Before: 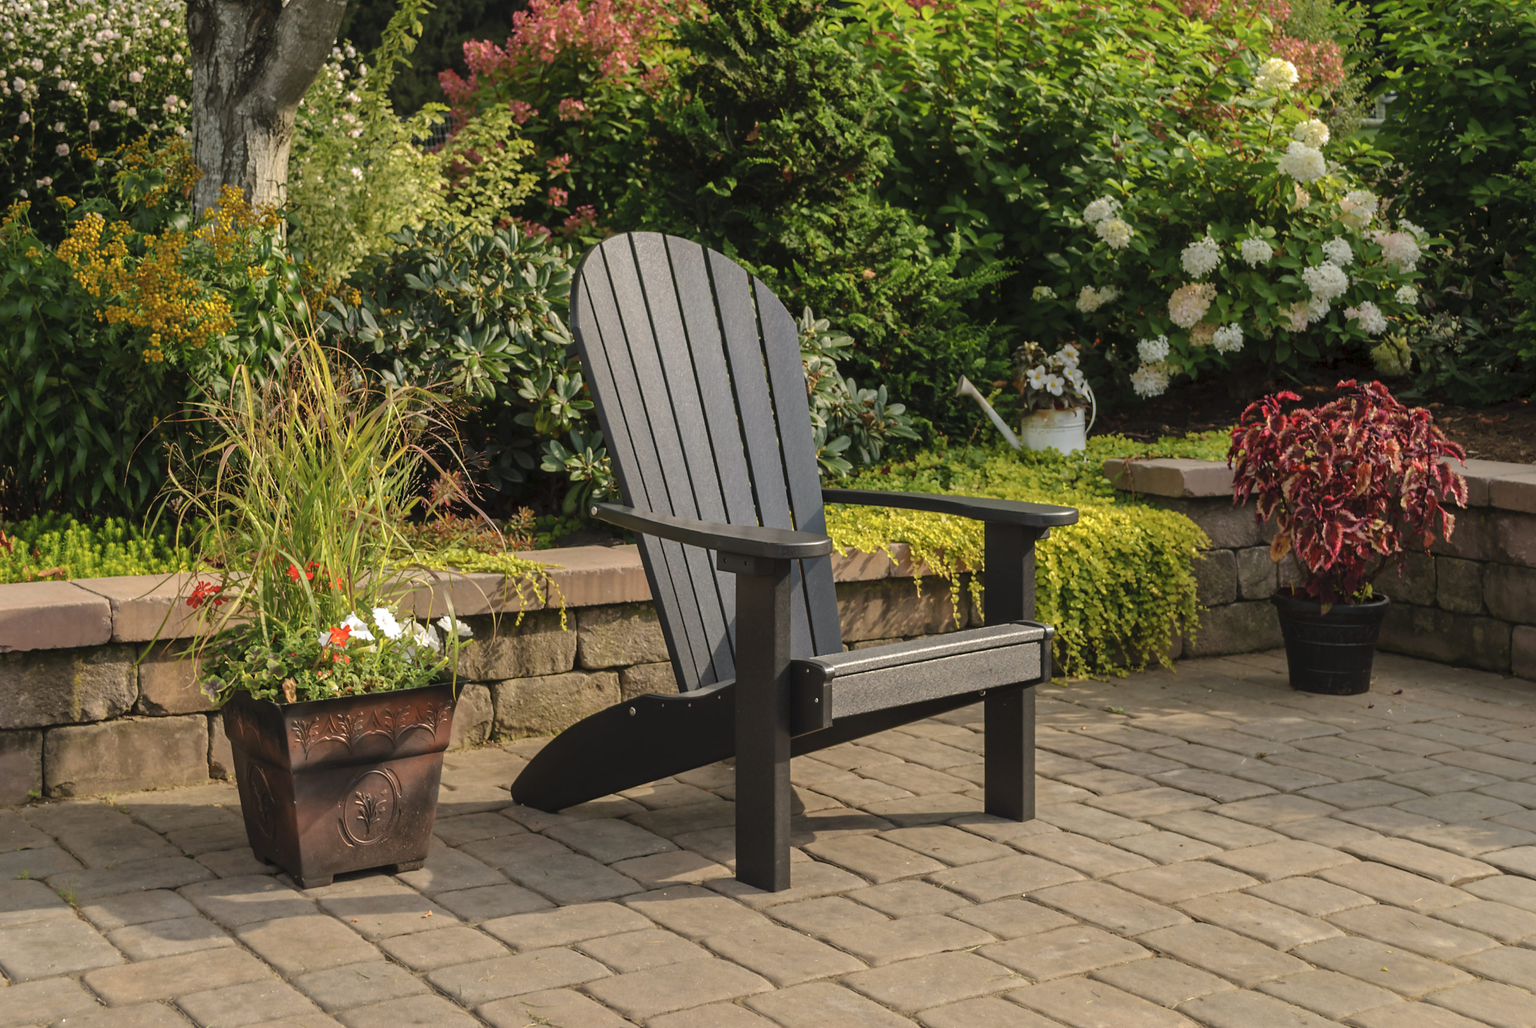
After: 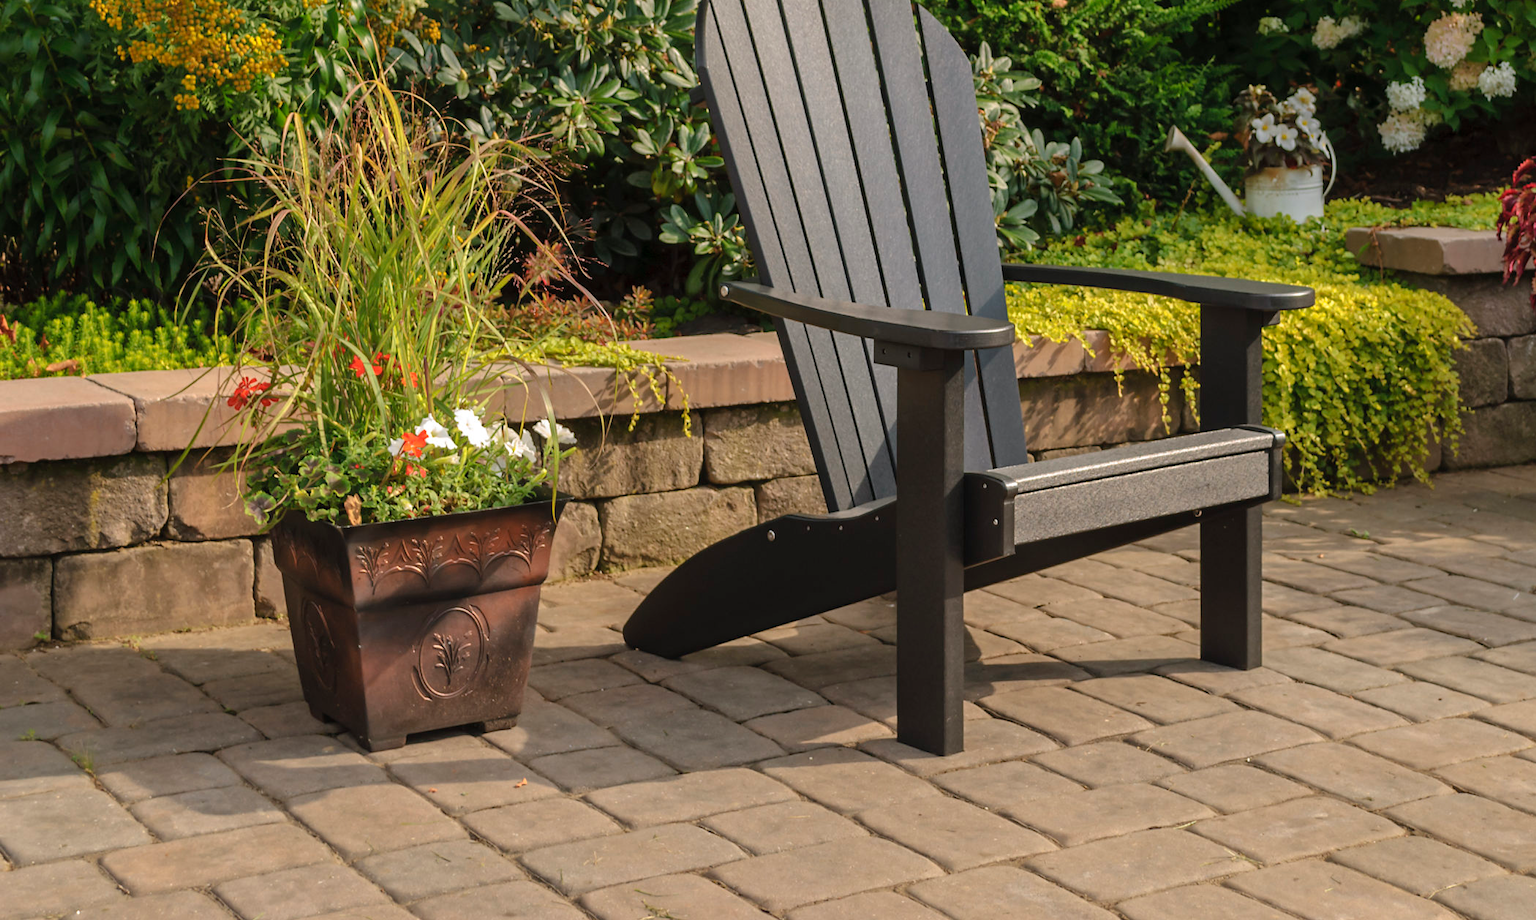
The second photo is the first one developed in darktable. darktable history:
white balance: emerald 1
crop: top 26.531%, right 17.959%
